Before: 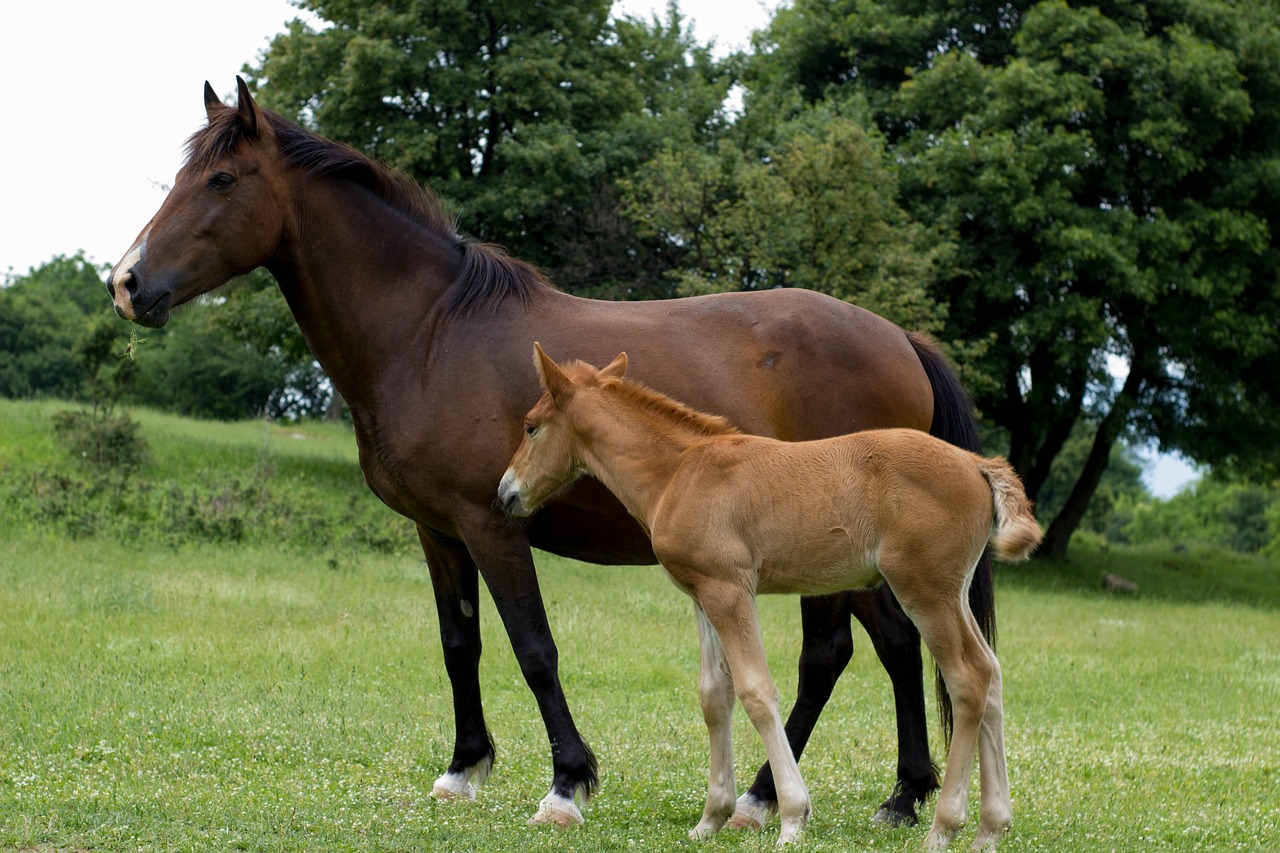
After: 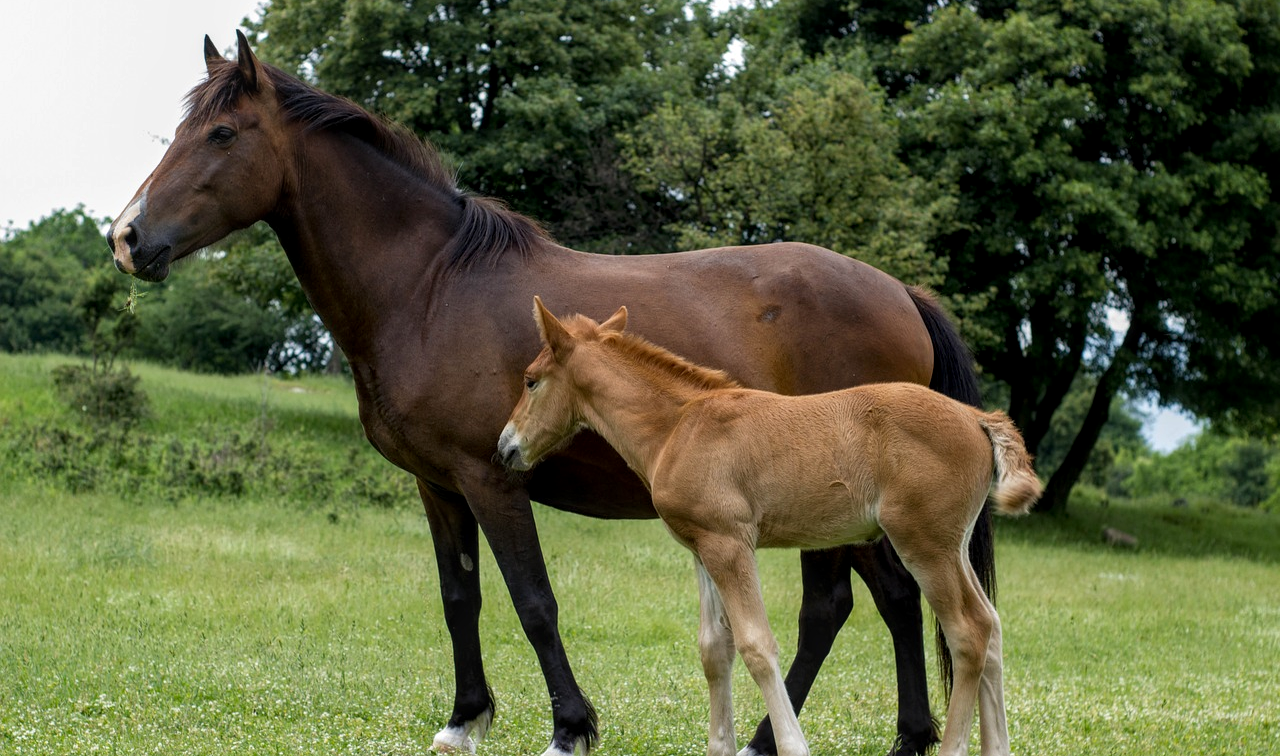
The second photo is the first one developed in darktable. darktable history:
crop and rotate: top 5.45%, bottom 5.895%
local contrast: on, module defaults
